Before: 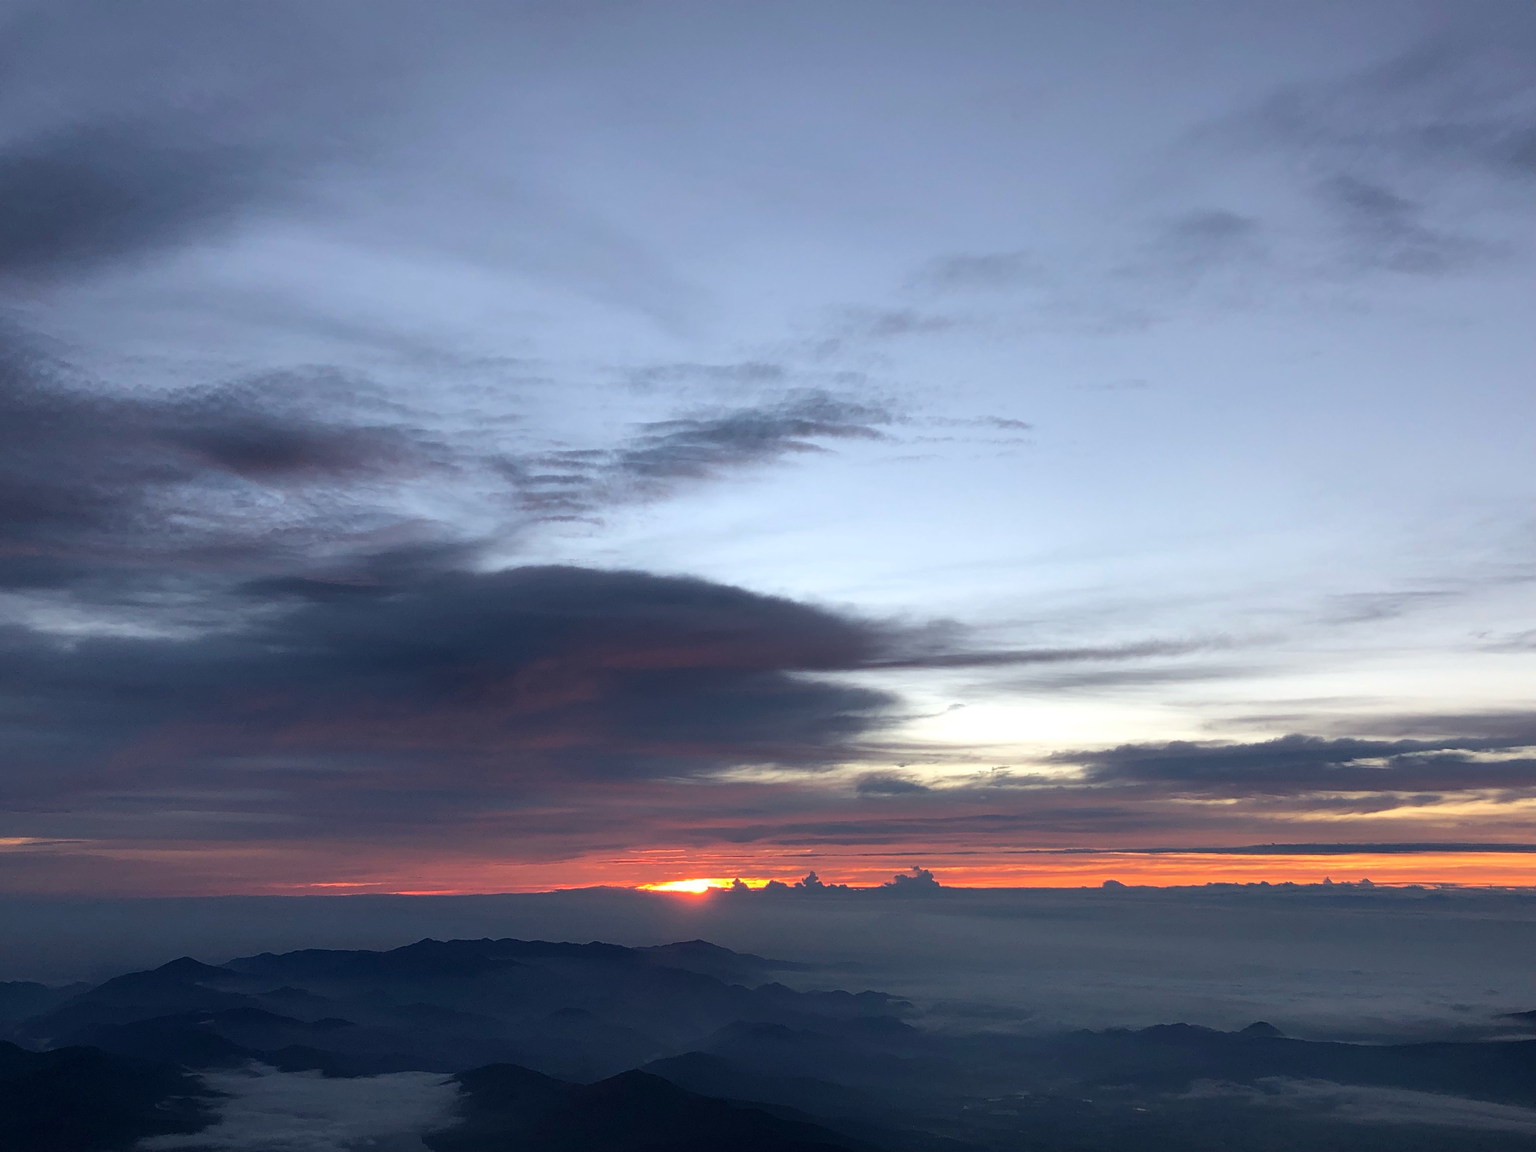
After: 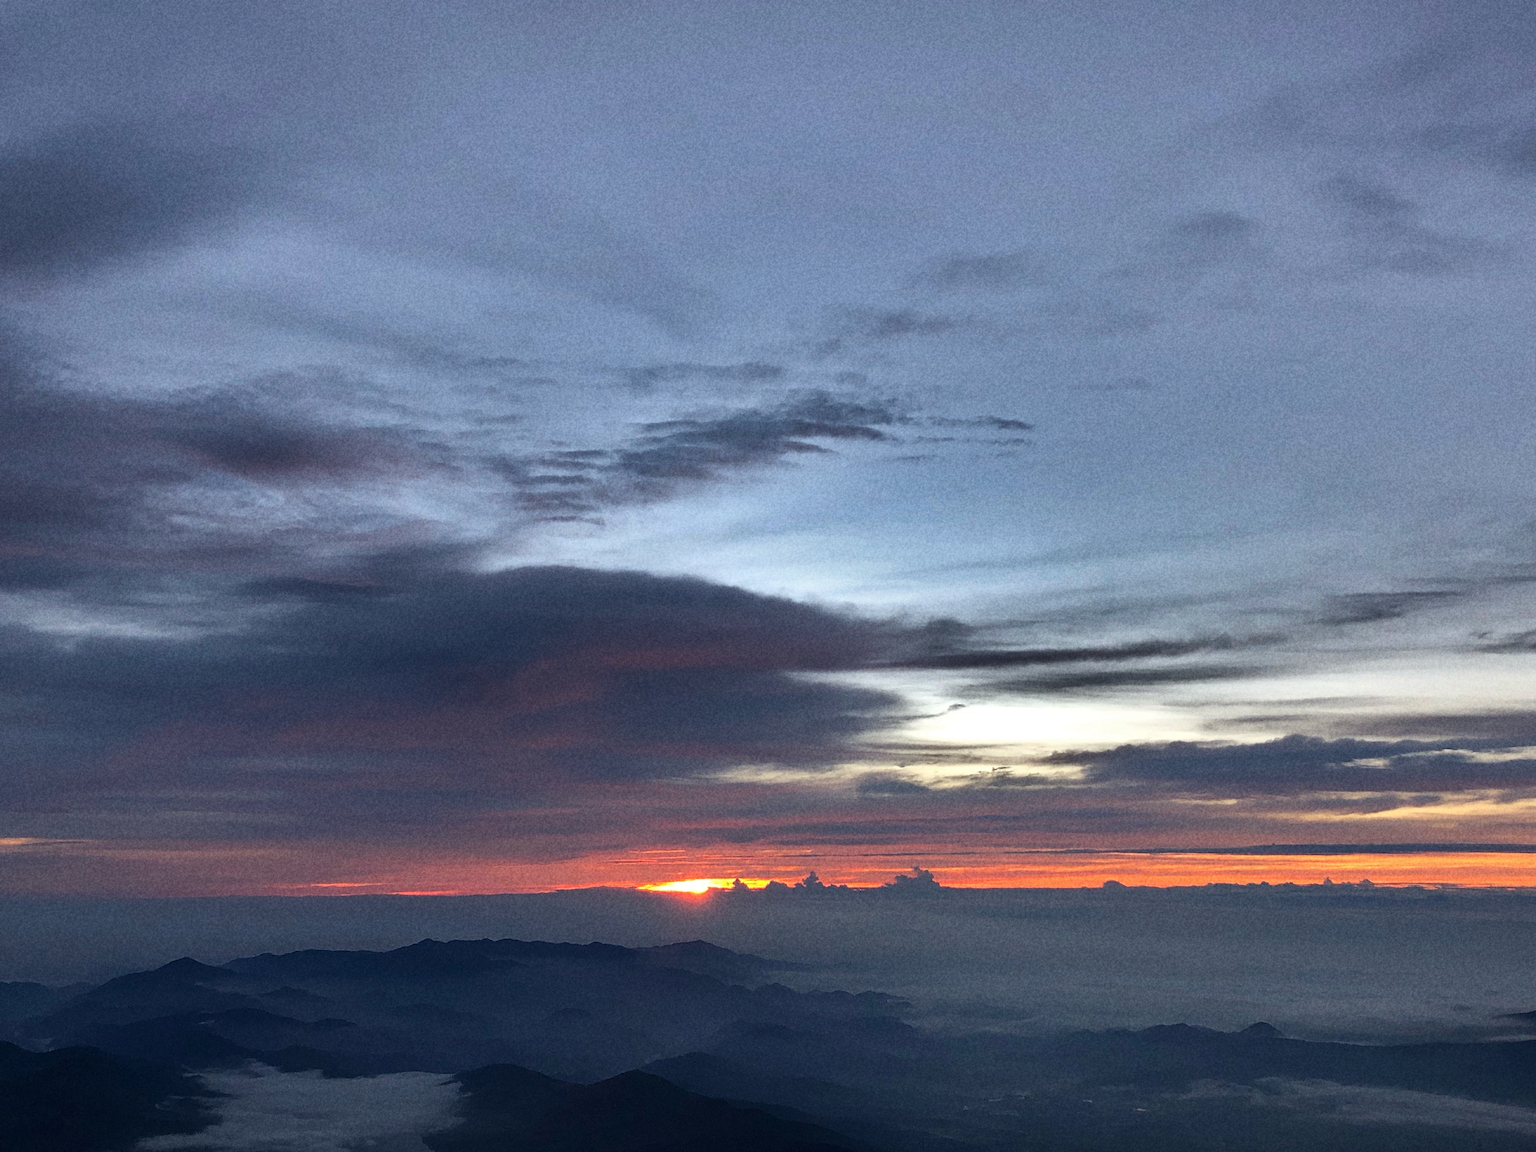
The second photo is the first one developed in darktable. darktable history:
grain: coarseness 22.88 ISO
shadows and highlights: shadows 24.5, highlights -78.15, soften with gaussian
